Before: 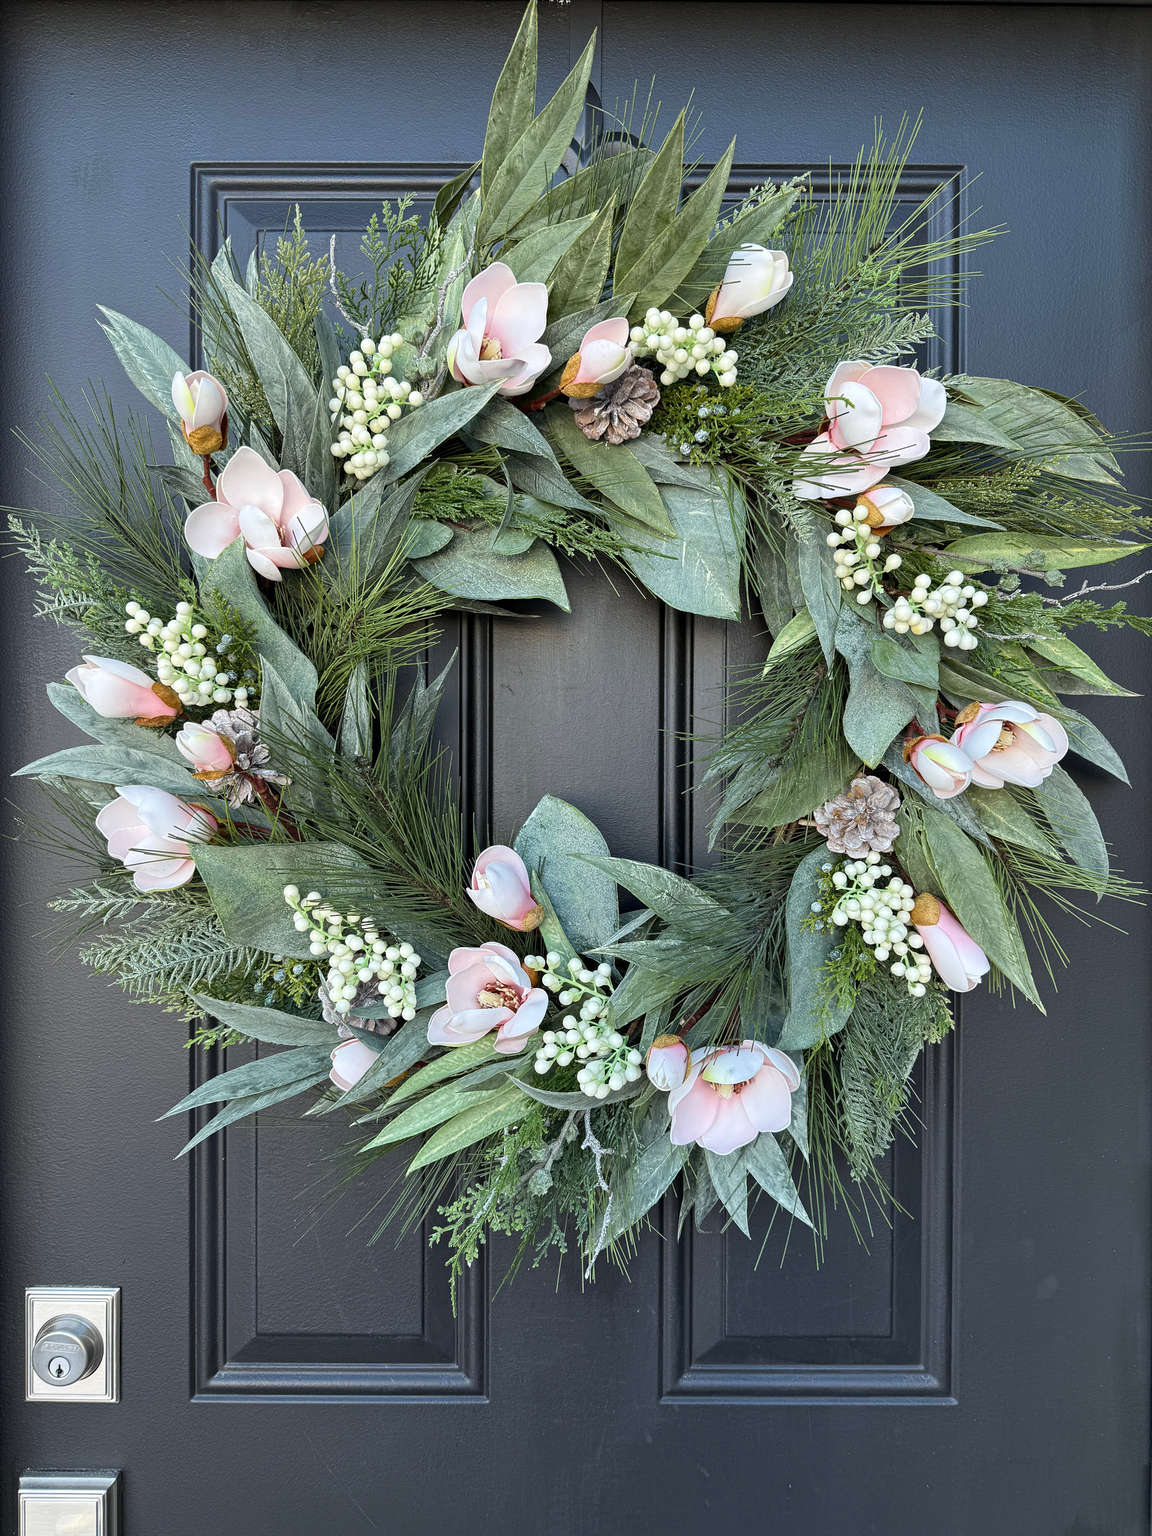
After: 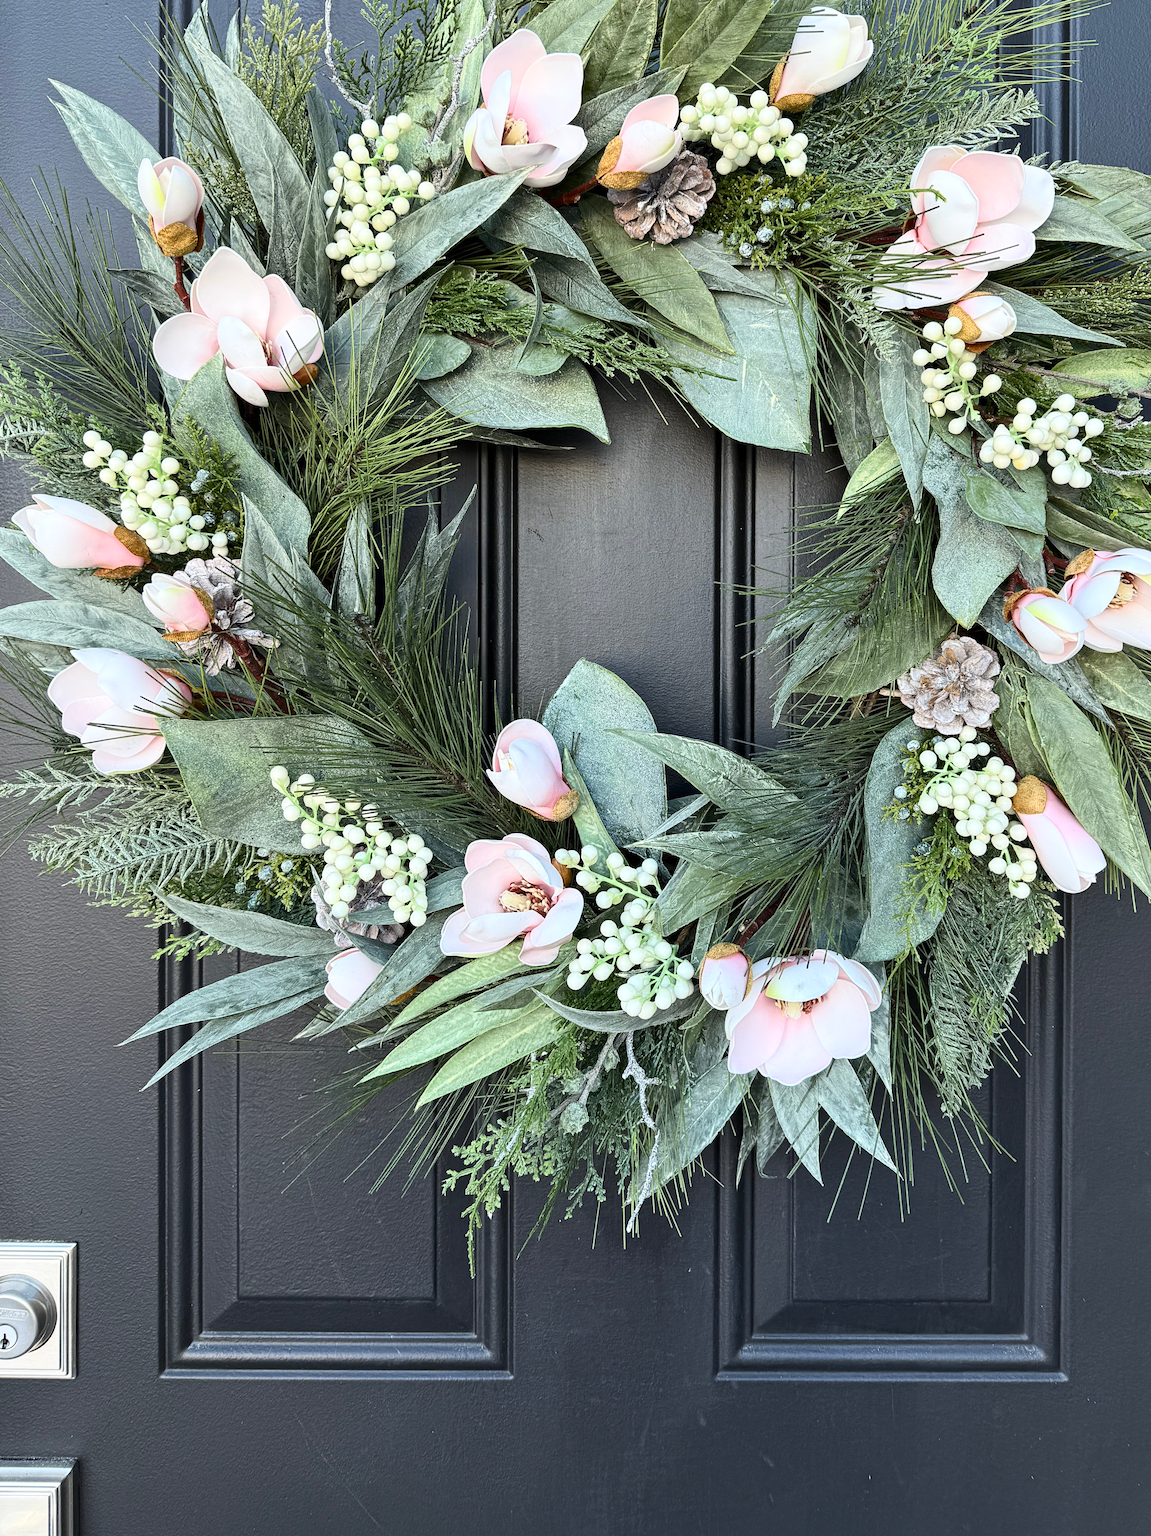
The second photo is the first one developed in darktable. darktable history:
crop and rotate: left 4.842%, top 15.51%, right 10.668%
contrast brightness saturation: contrast 0.24, brightness 0.09
